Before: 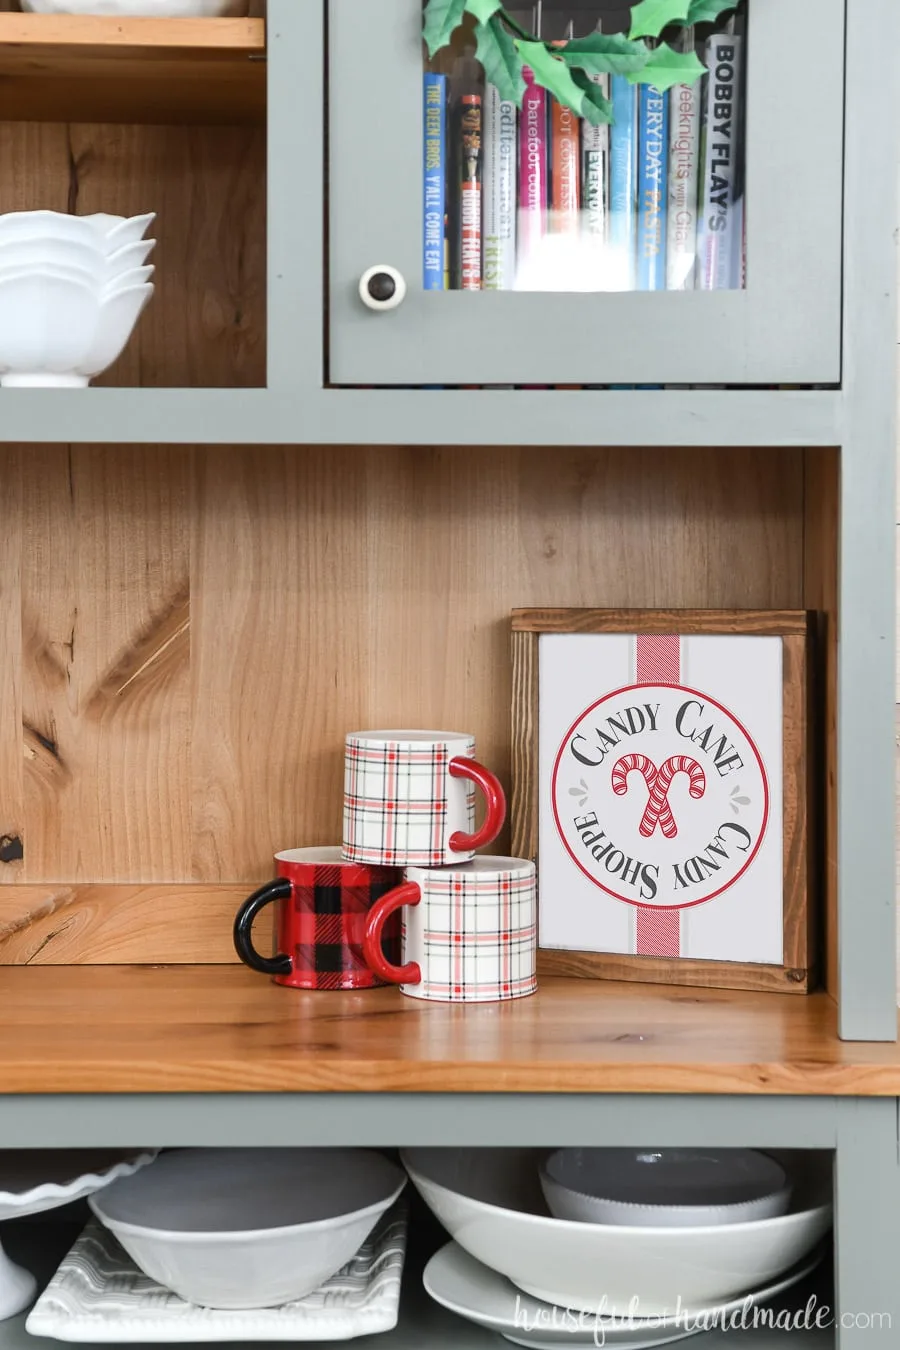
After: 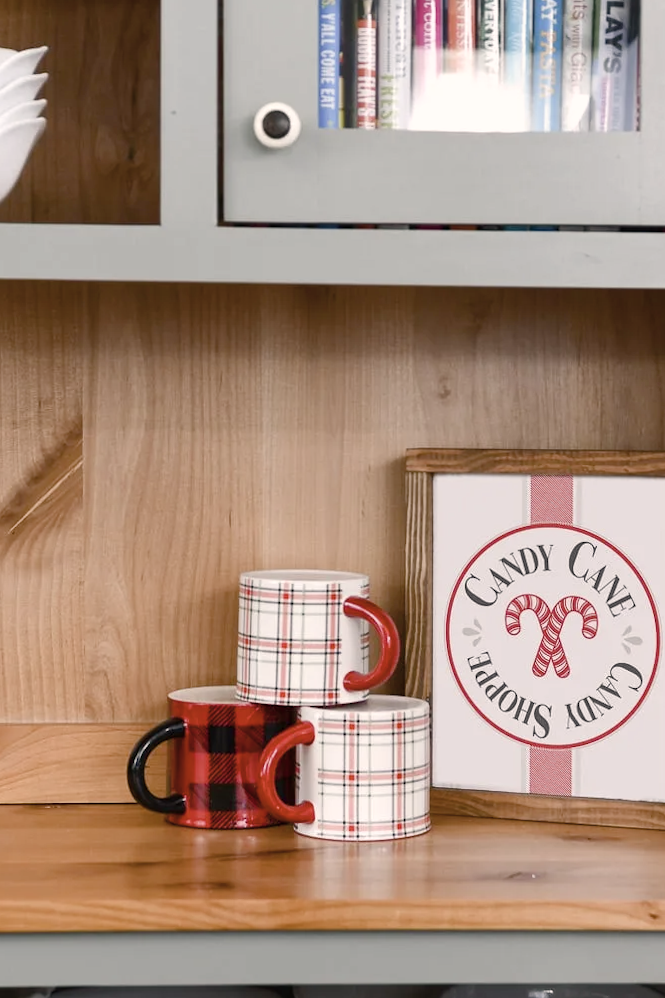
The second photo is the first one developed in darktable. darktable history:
color correction: highlights a* 5.59, highlights b* 5.24, saturation 0.68
crop and rotate: left 11.831%, top 11.346%, right 13.429%, bottom 13.899%
color balance rgb: perceptual saturation grading › global saturation 20%, perceptual saturation grading › highlights -25%, perceptual saturation grading › shadows 50%
rotate and perspective: rotation 0.174°, lens shift (vertical) 0.013, lens shift (horizontal) 0.019, shear 0.001, automatic cropping original format, crop left 0.007, crop right 0.991, crop top 0.016, crop bottom 0.997
